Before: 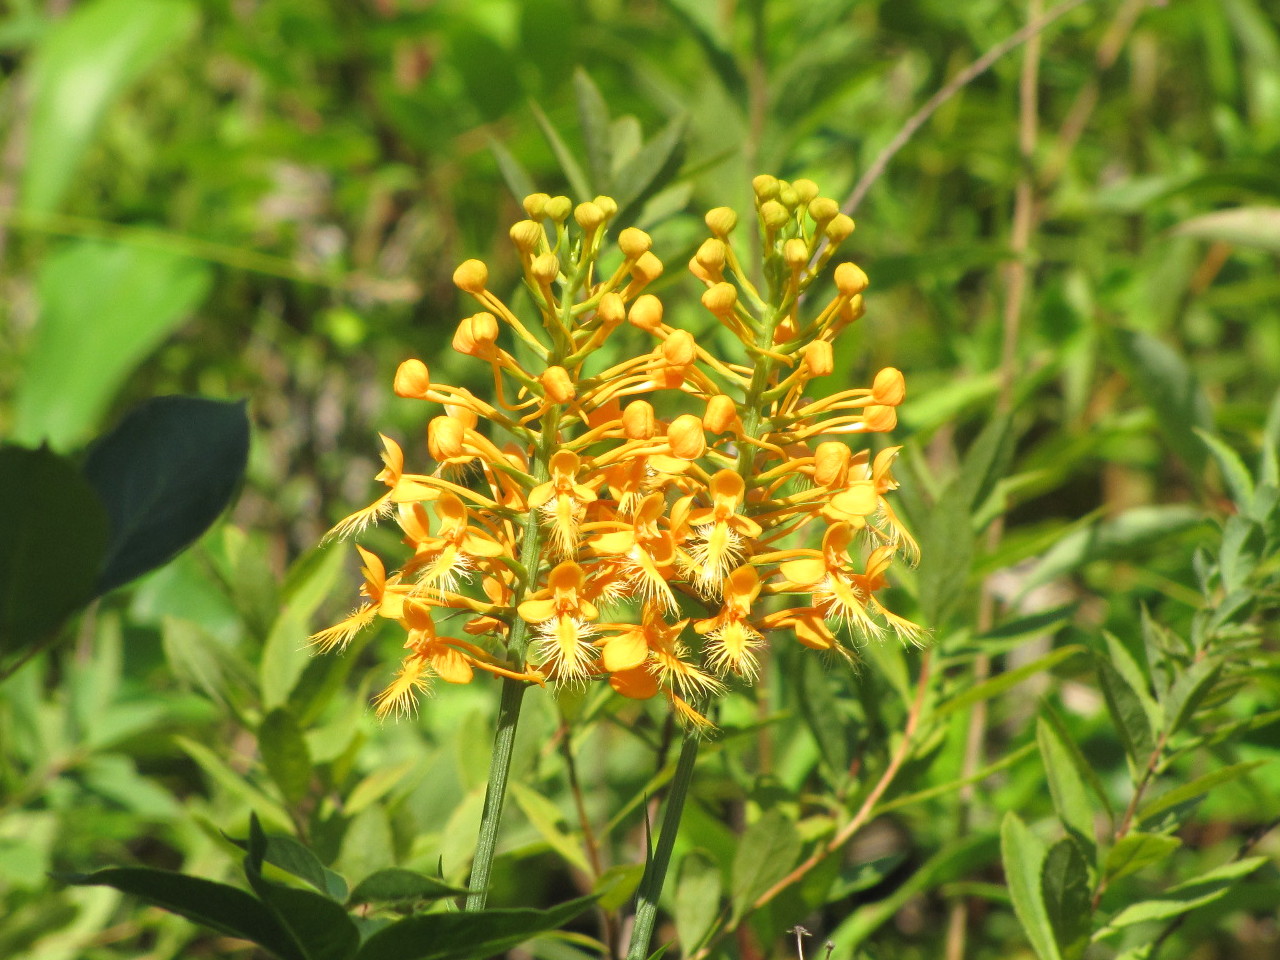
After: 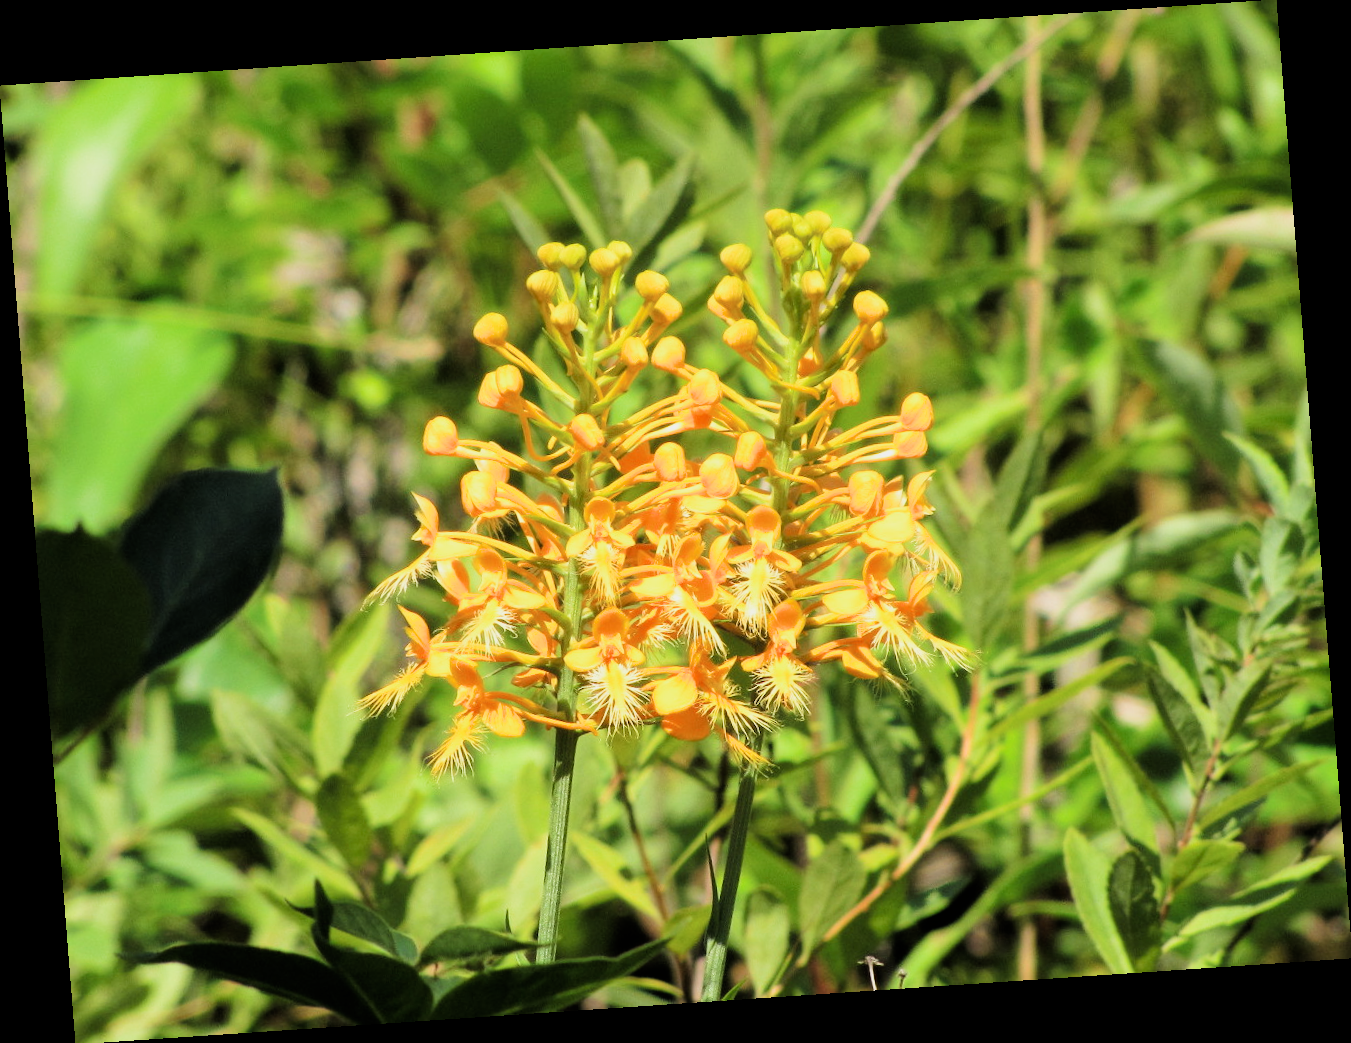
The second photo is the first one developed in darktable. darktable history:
filmic rgb: black relative exposure -5 EV, hardness 2.88, contrast 1.4, highlights saturation mix -30%
rotate and perspective: rotation -4.2°, shear 0.006, automatic cropping off
exposure: exposure 0.3 EV, compensate highlight preservation false
rgb levels: preserve colors max RGB
